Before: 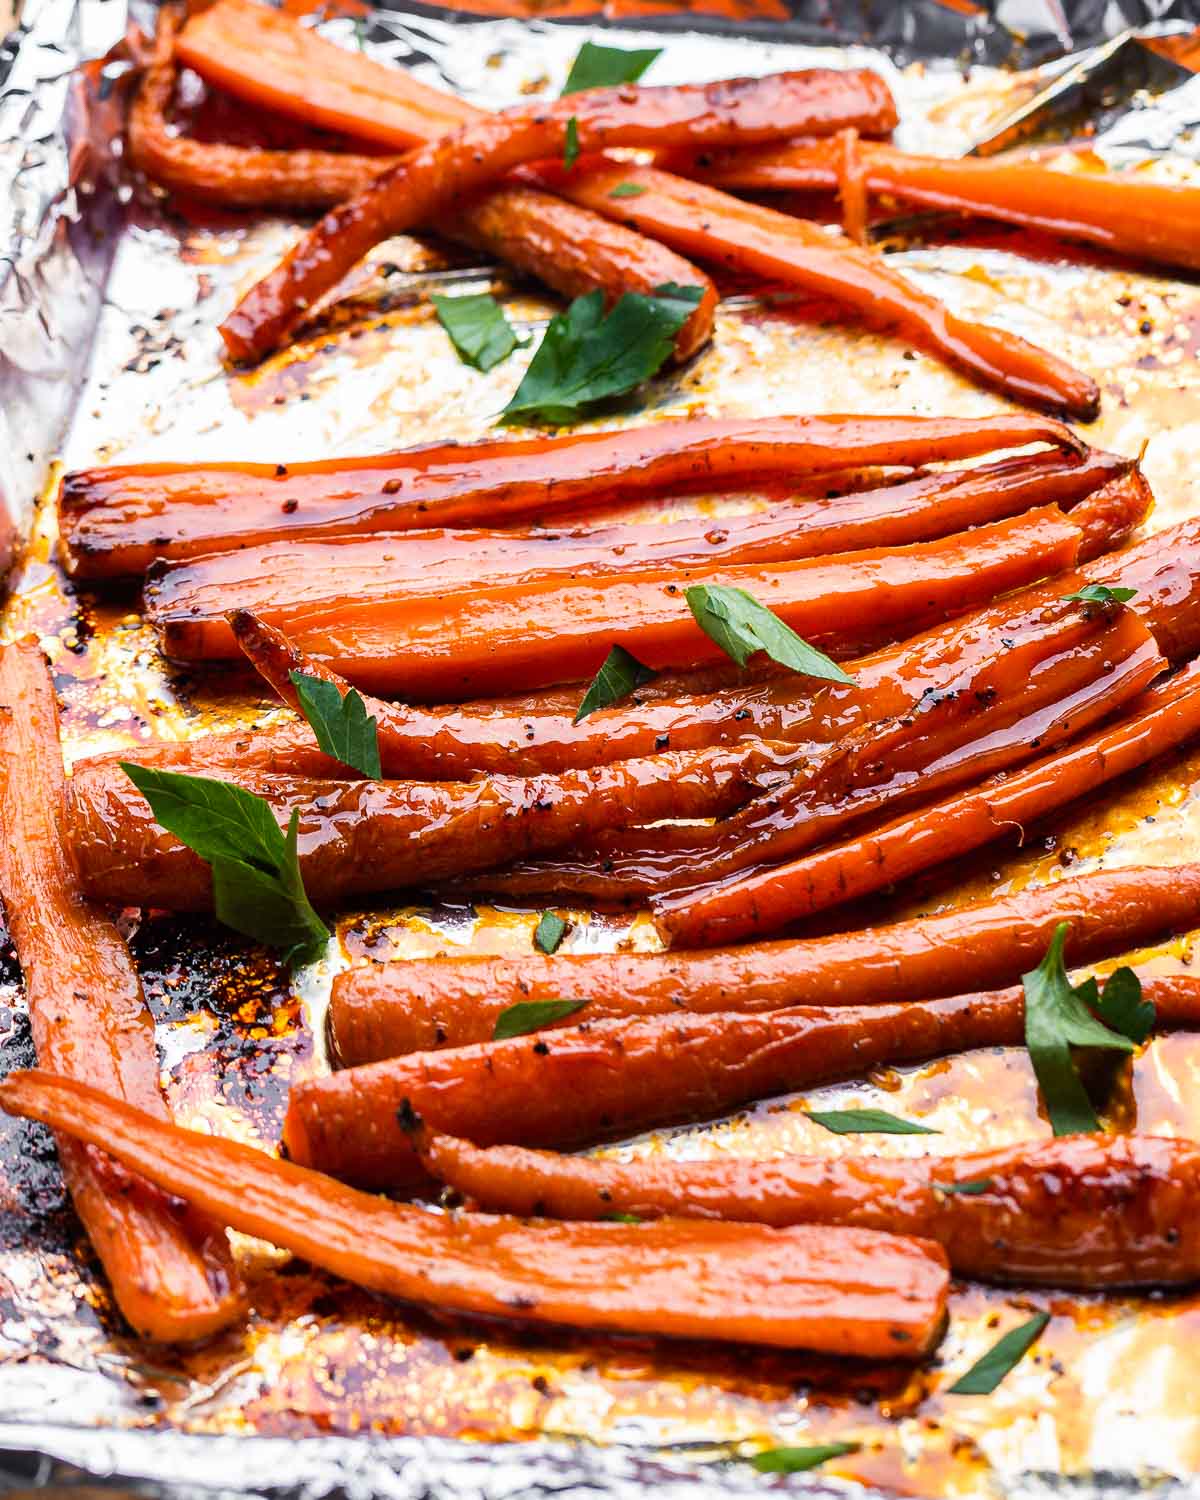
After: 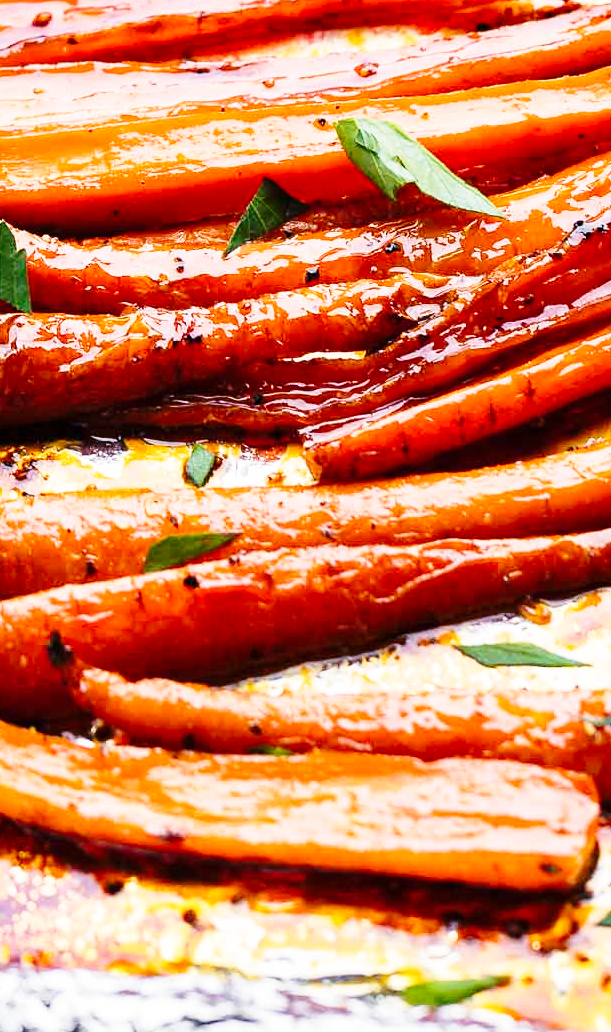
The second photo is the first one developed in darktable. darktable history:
crop and rotate: left 29.237%, top 31.152%, right 19.807%
base curve: curves: ch0 [(0, 0) (0.028, 0.03) (0.121, 0.232) (0.46, 0.748) (0.859, 0.968) (1, 1)], preserve colors none
